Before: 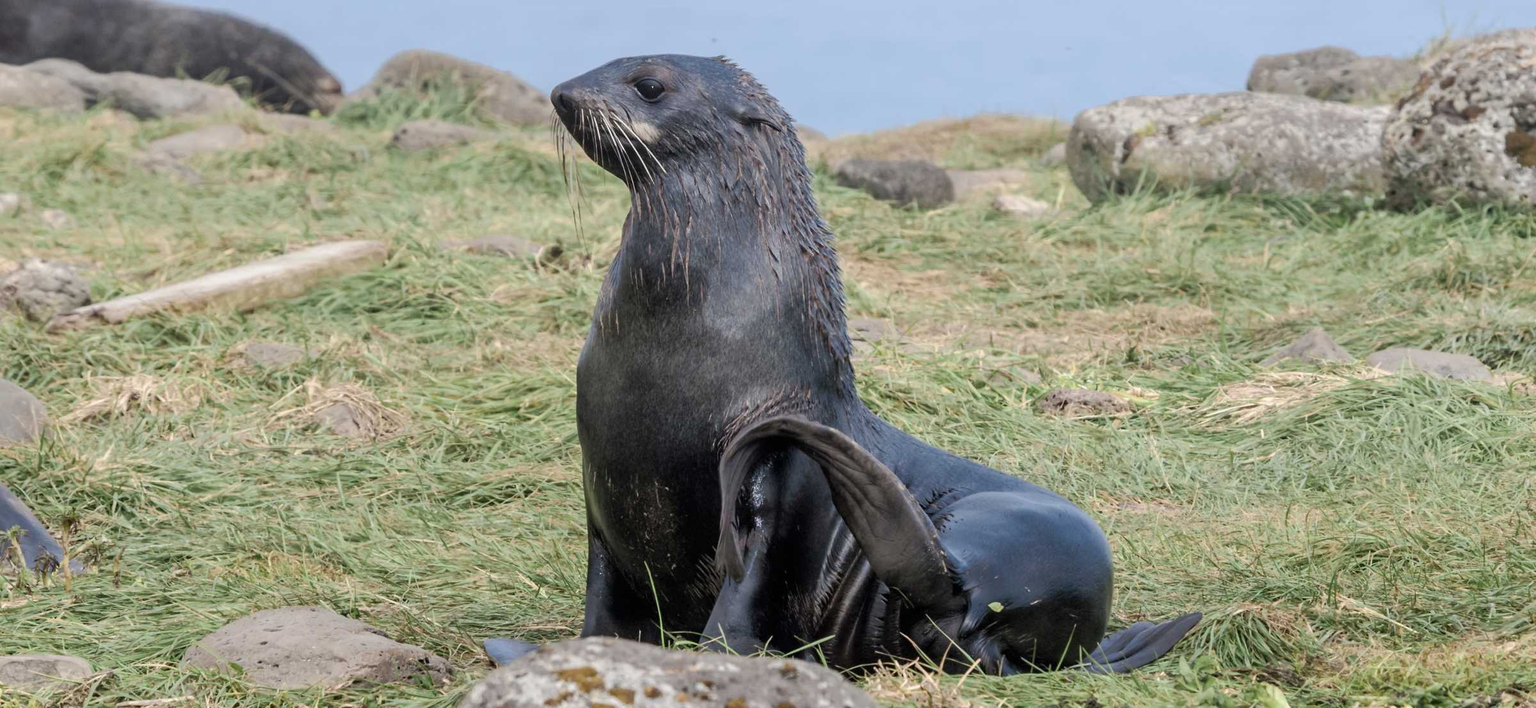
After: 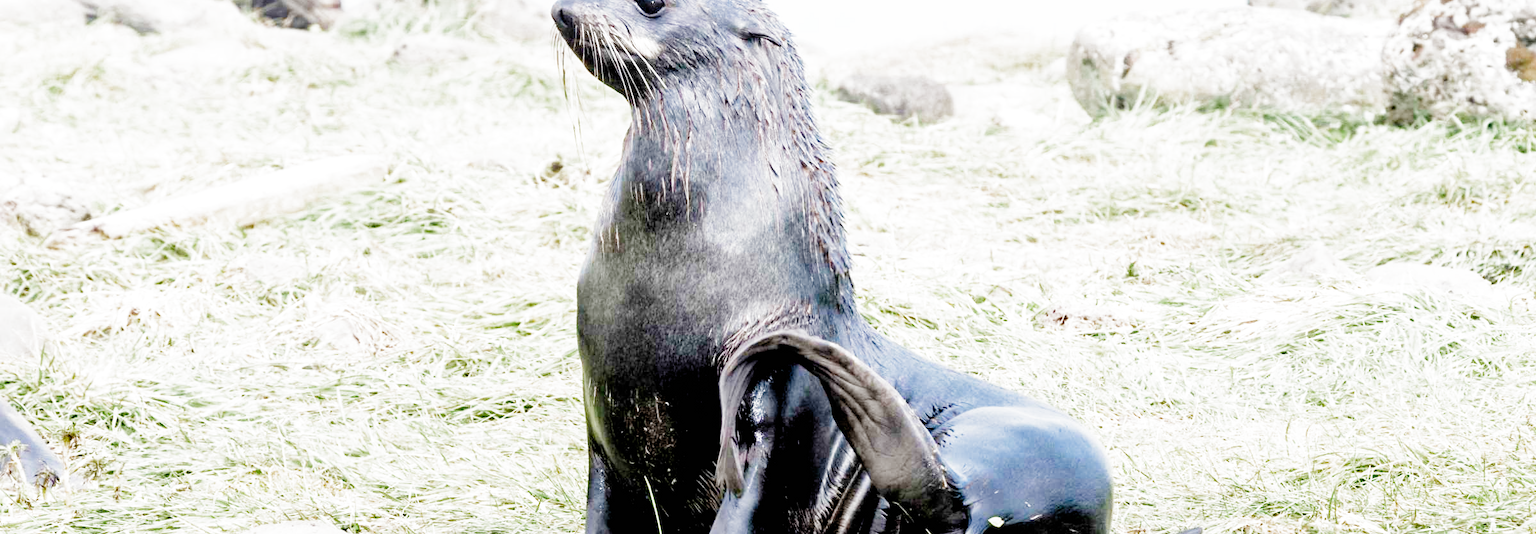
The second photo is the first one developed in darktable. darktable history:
crop and rotate: top 12.09%, bottom 12.4%
exposure: black level correction 0.005, exposure 2.077 EV, compensate highlight preservation false
filmic rgb: black relative exposure -5.12 EV, white relative exposure 3.96 EV, hardness 2.88, contrast 1.301, add noise in highlights 0.002, preserve chrominance no, color science v3 (2019), use custom middle-gray values true, contrast in highlights soft
